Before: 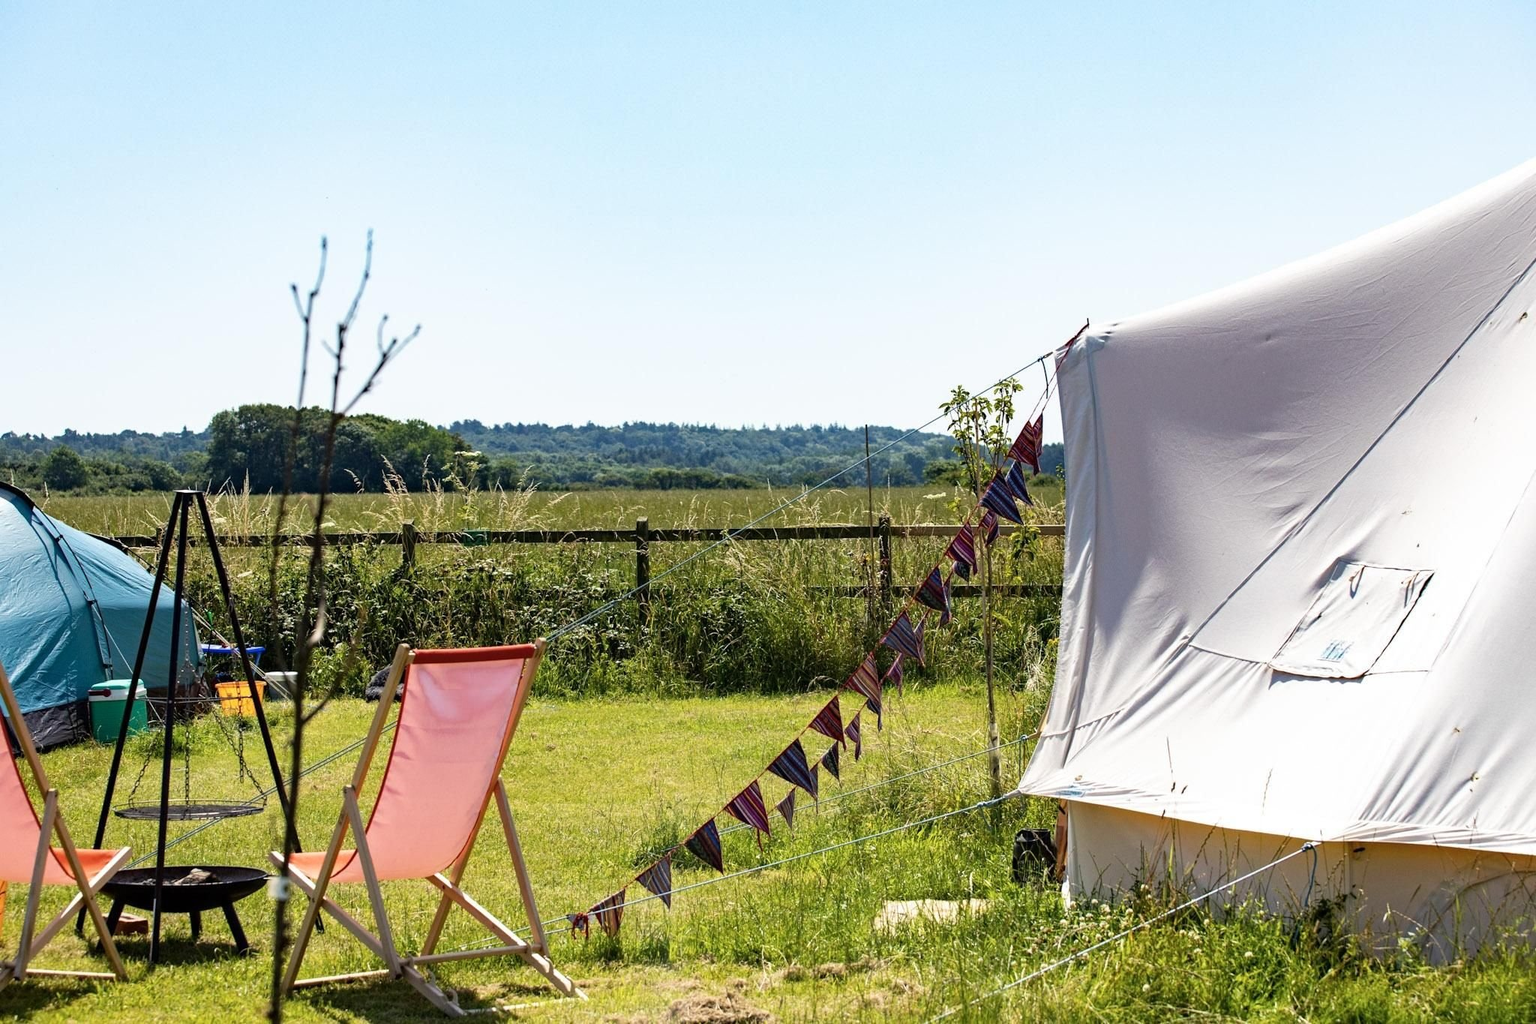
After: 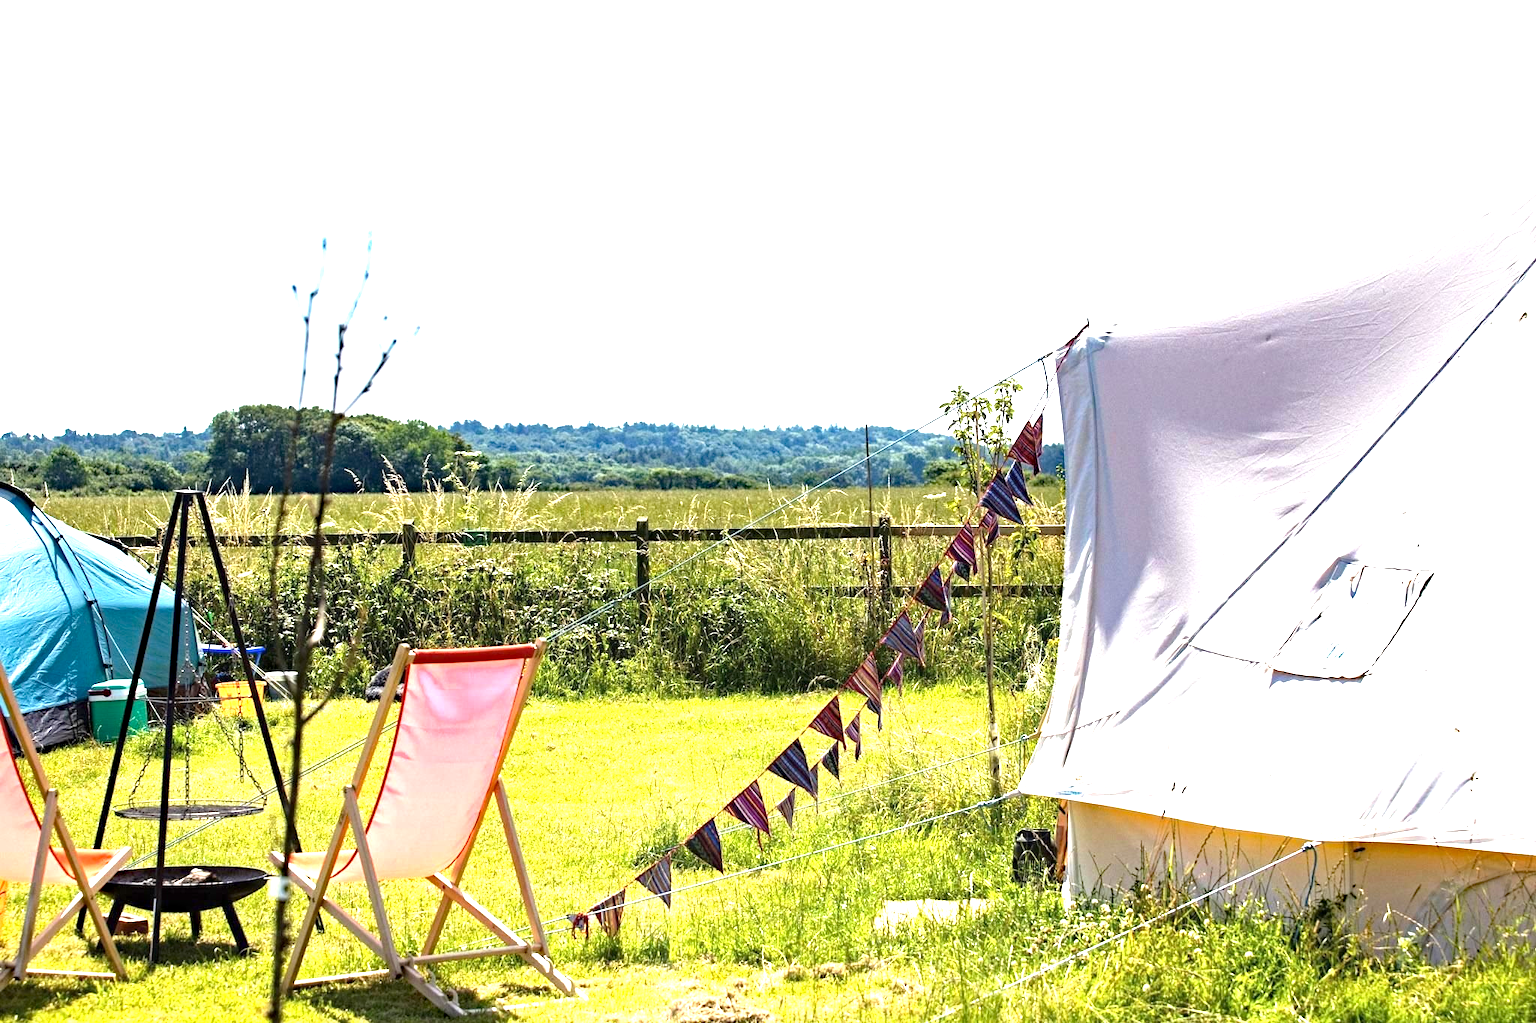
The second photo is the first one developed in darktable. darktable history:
haze removal: strength 0.298, distance 0.251, compatibility mode true, adaptive false
exposure: black level correction 0, exposure 1.381 EV, compensate exposure bias true, compensate highlight preservation false
